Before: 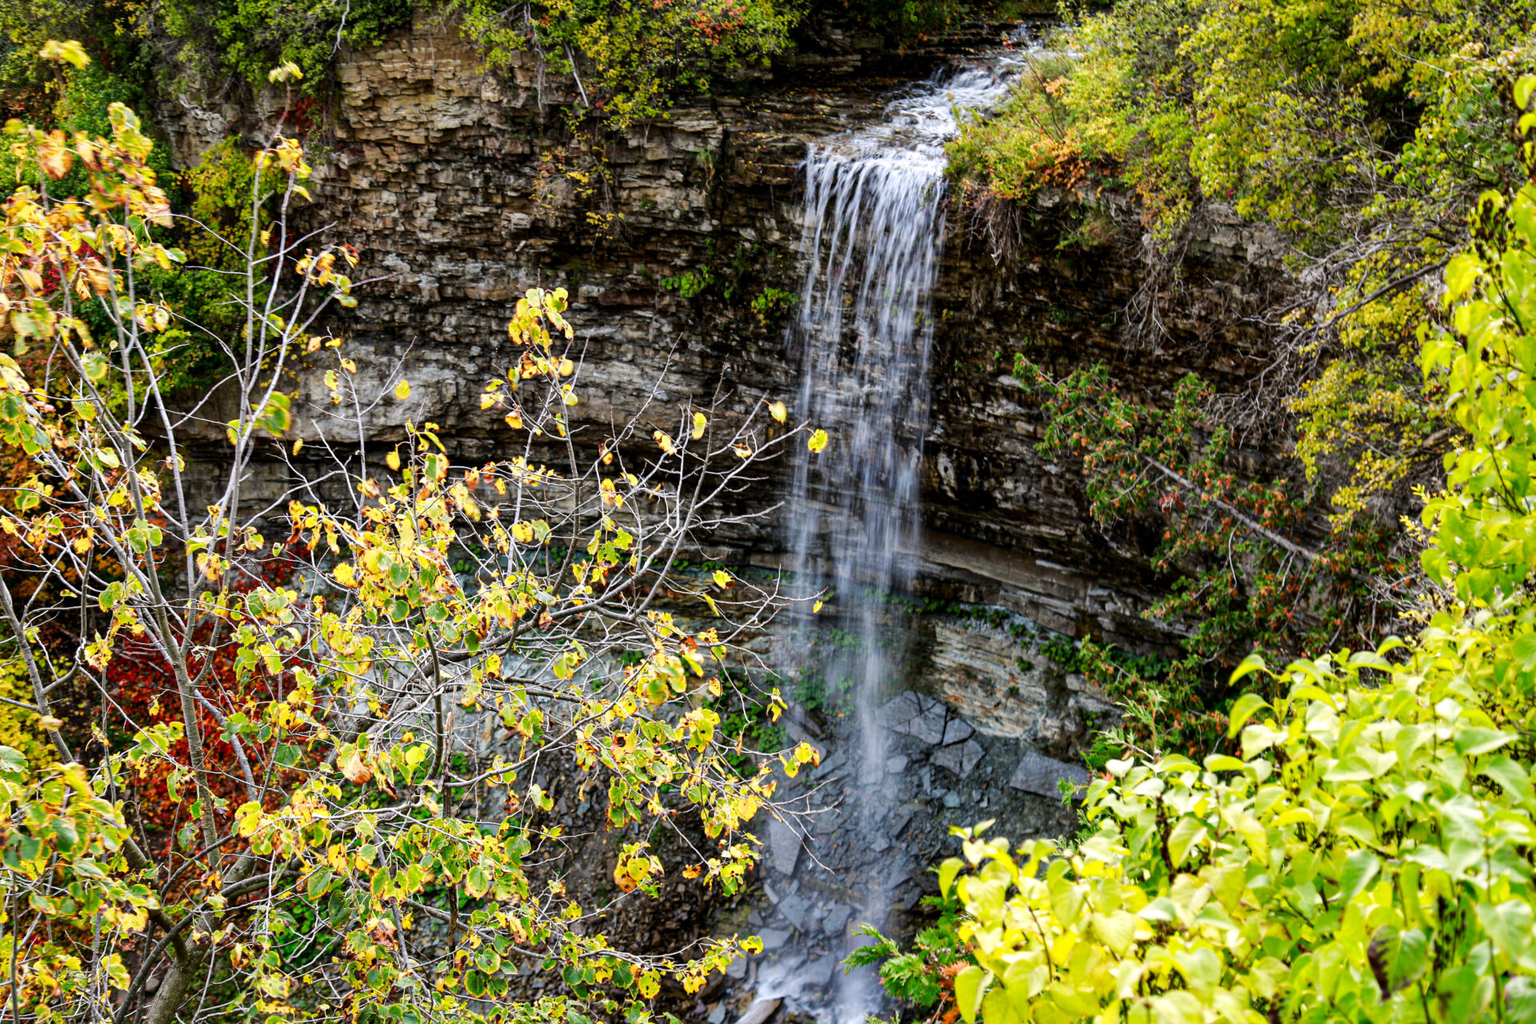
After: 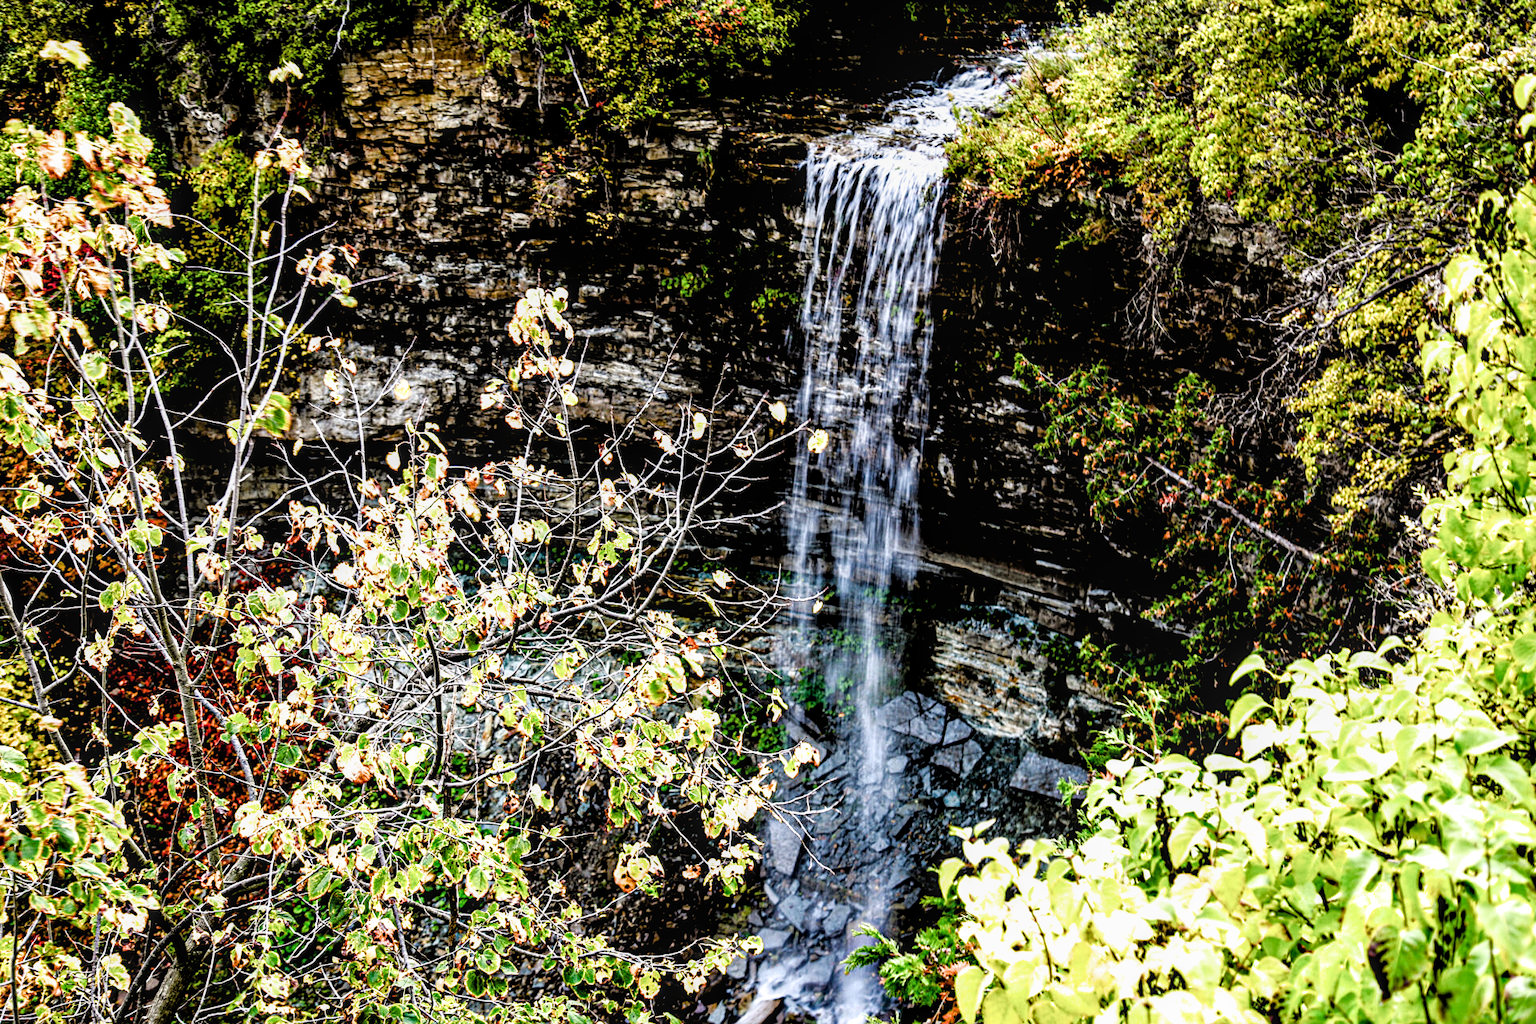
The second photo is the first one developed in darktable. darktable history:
sharpen: amount 0.206
filmic rgb: black relative exposure -3.52 EV, white relative exposure 2.29 EV, hardness 3.41
local contrast: detail 130%
color balance rgb: highlights gain › luminance 14.895%, global offset › luminance -0.887%, perceptual saturation grading › global saturation 0.215%, perceptual saturation grading › highlights -29.011%, perceptual saturation grading › mid-tones 29.666%, perceptual saturation grading › shadows 59.665%, global vibrance 20.588%
